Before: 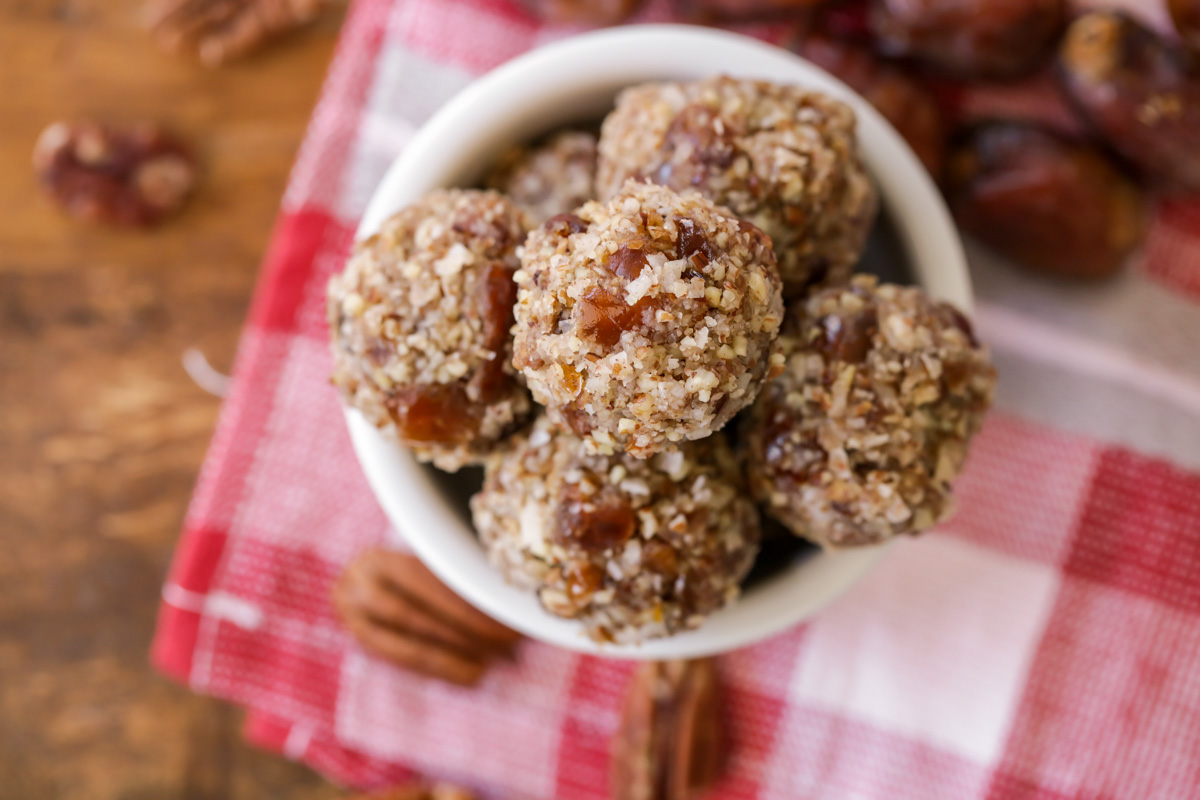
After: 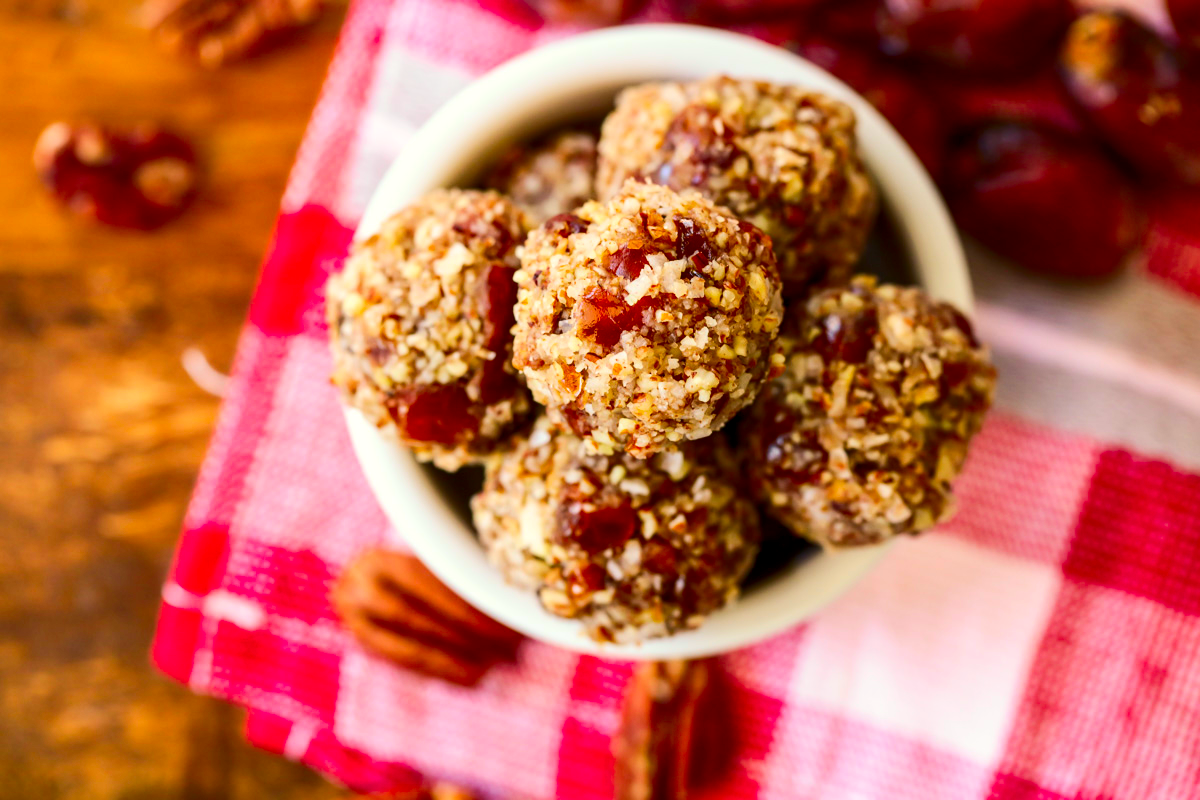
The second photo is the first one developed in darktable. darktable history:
color correction: highlights a* -4.4, highlights b* 6.8
local contrast: highlights 102%, shadows 102%, detail 119%, midtone range 0.2
contrast brightness saturation: contrast 0.258, brightness 0.019, saturation 0.886
